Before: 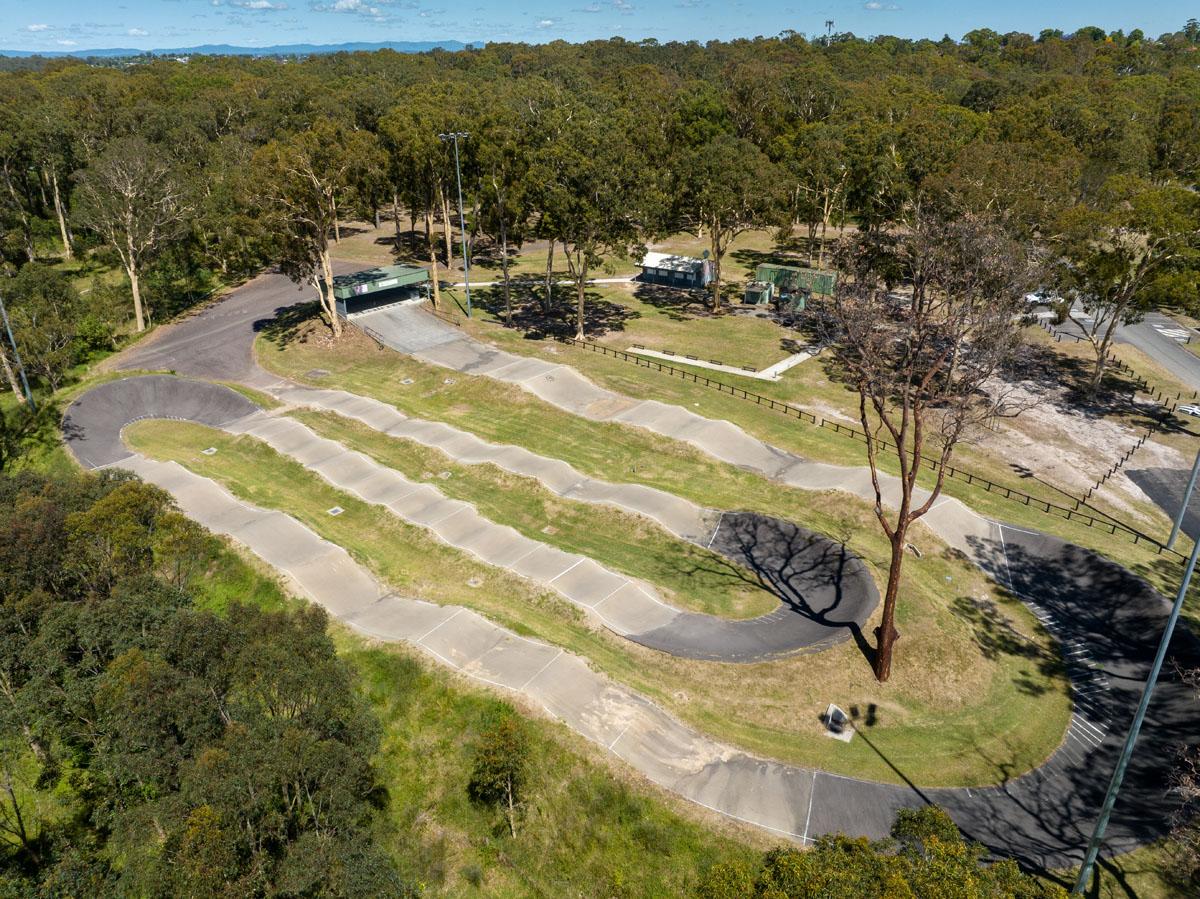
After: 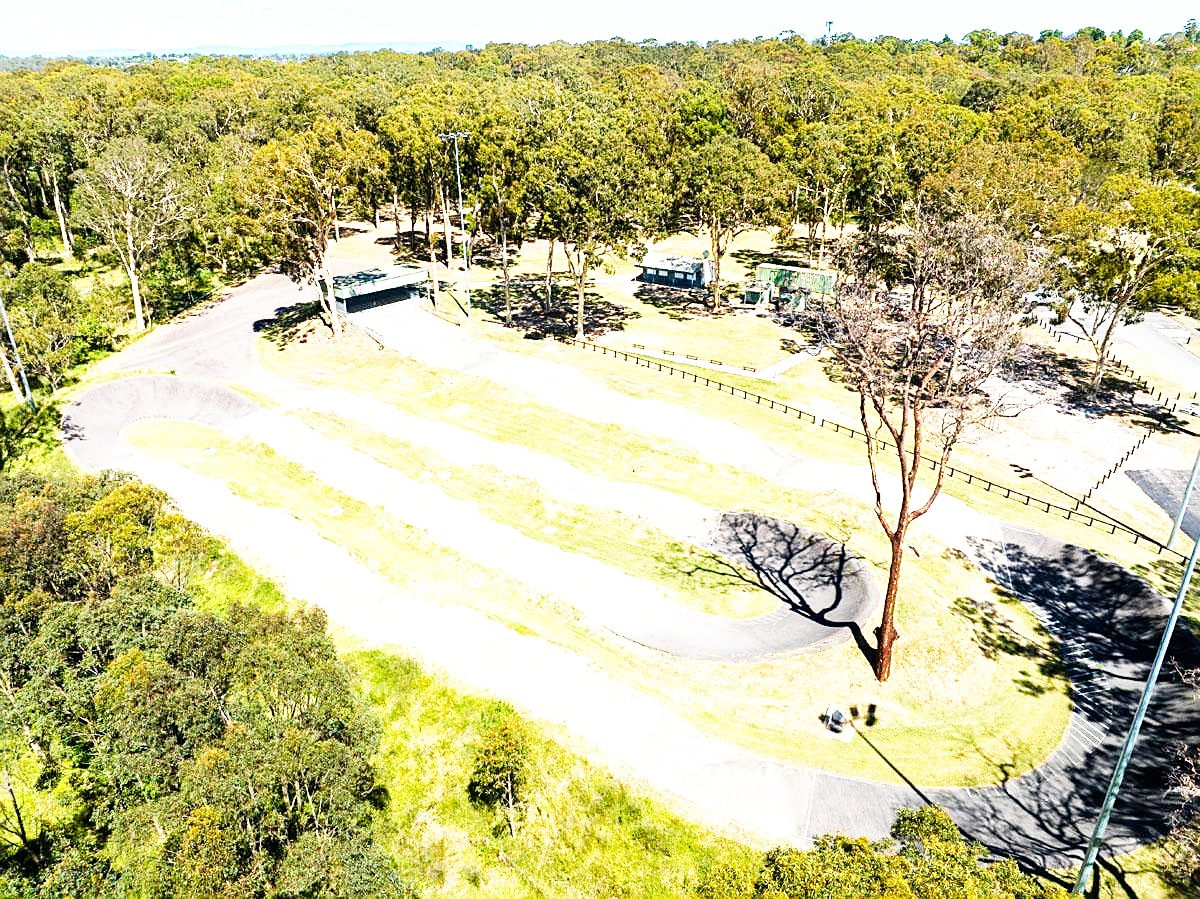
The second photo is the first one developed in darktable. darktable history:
base curve: curves: ch0 [(0, 0) (0.007, 0.004) (0.027, 0.03) (0.046, 0.07) (0.207, 0.54) (0.442, 0.872) (0.673, 0.972) (1, 1)], preserve colors none
sharpen: on, module defaults
exposure: black level correction 0, exposure 1.107 EV, compensate highlight preservation false
